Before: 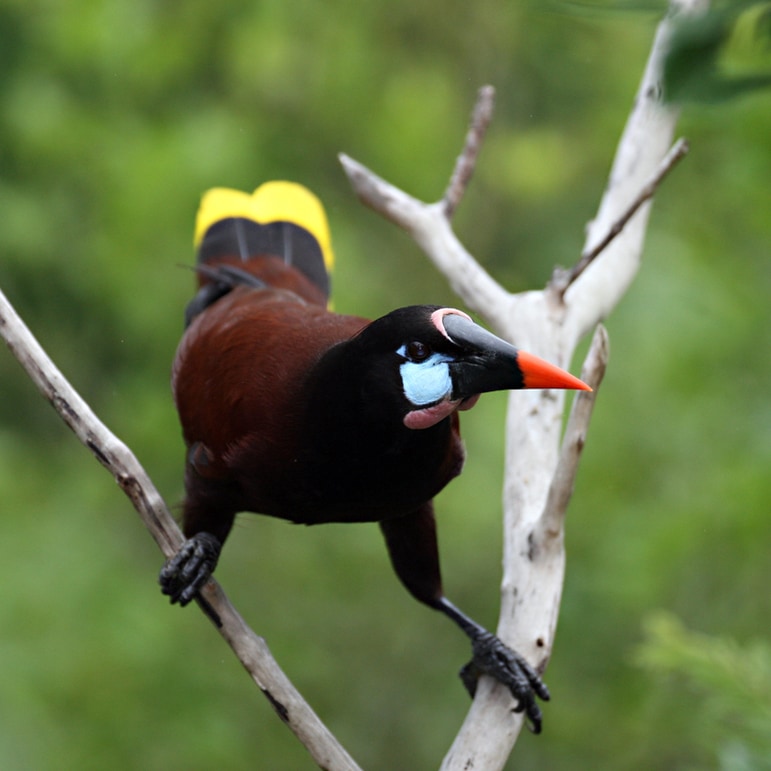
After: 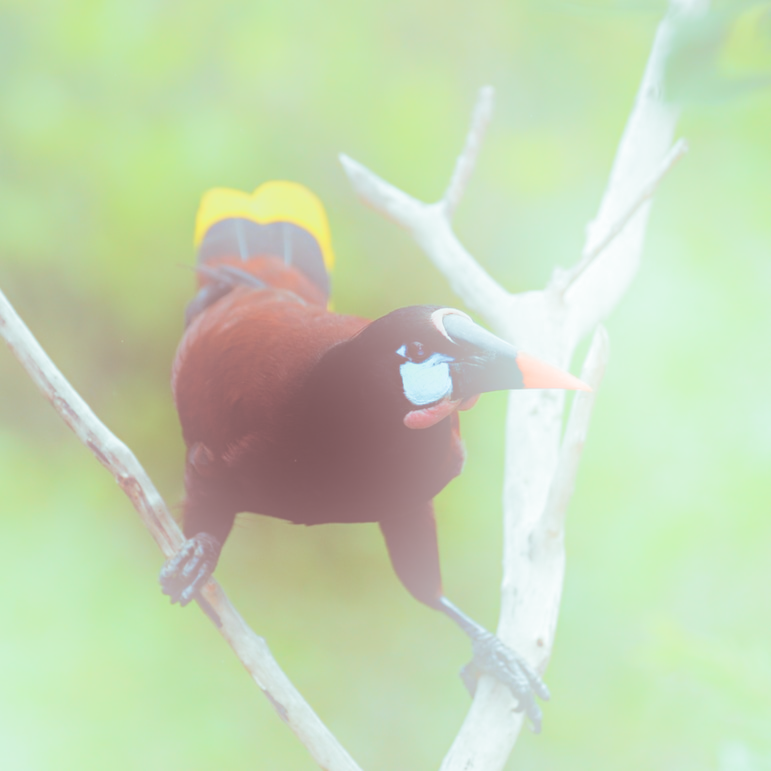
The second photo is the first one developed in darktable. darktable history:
graduated density: rotation 5.63°, offset 76.9
bloom: size 25%, threshold 5%, strength 90%
split-toning: shadows › saturation 0.3, highlights › hue 180°, highlights › saturation 0.3, compress 0%
